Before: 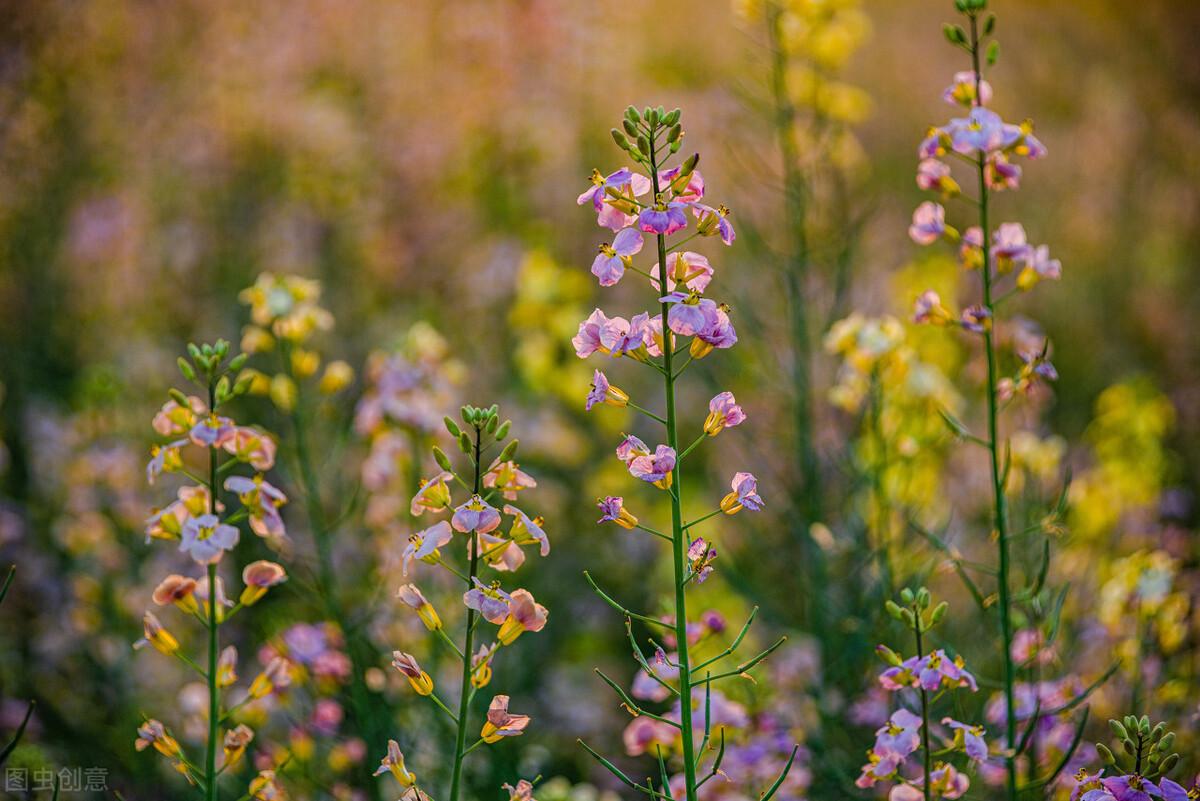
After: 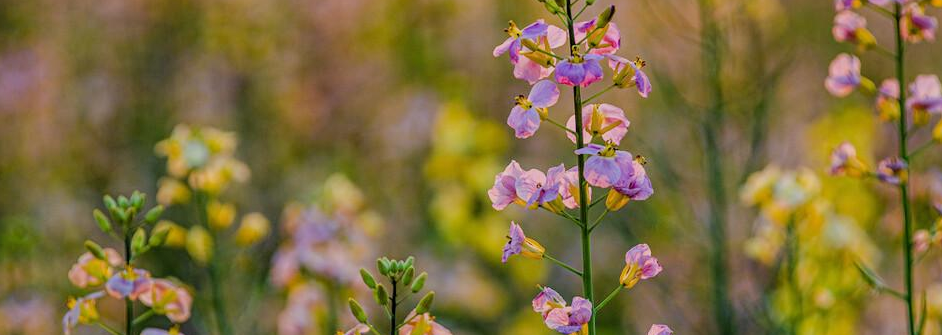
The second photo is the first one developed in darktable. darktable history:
crop: left 7.041%, top 18.496%, right 14.38%, bottom 39.577%
filmic rgb: black relative exposure -8.15 EV, white relative exposure 3.78 EV, threshold 5.95 EV, hardness 4.47, color science v6 (2022), enable highlight reconstruction true
